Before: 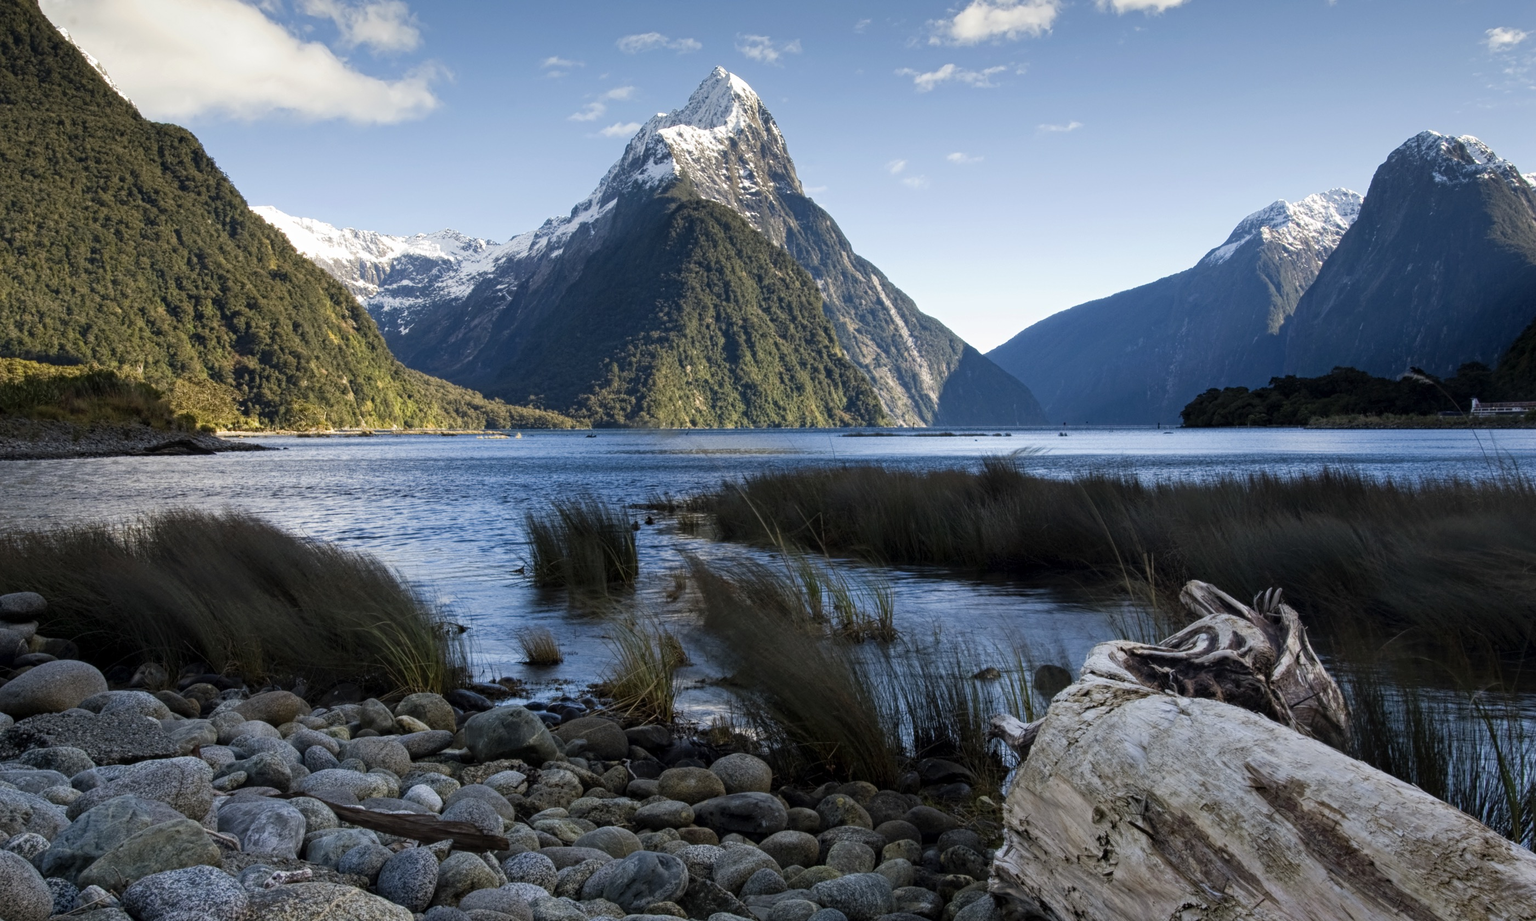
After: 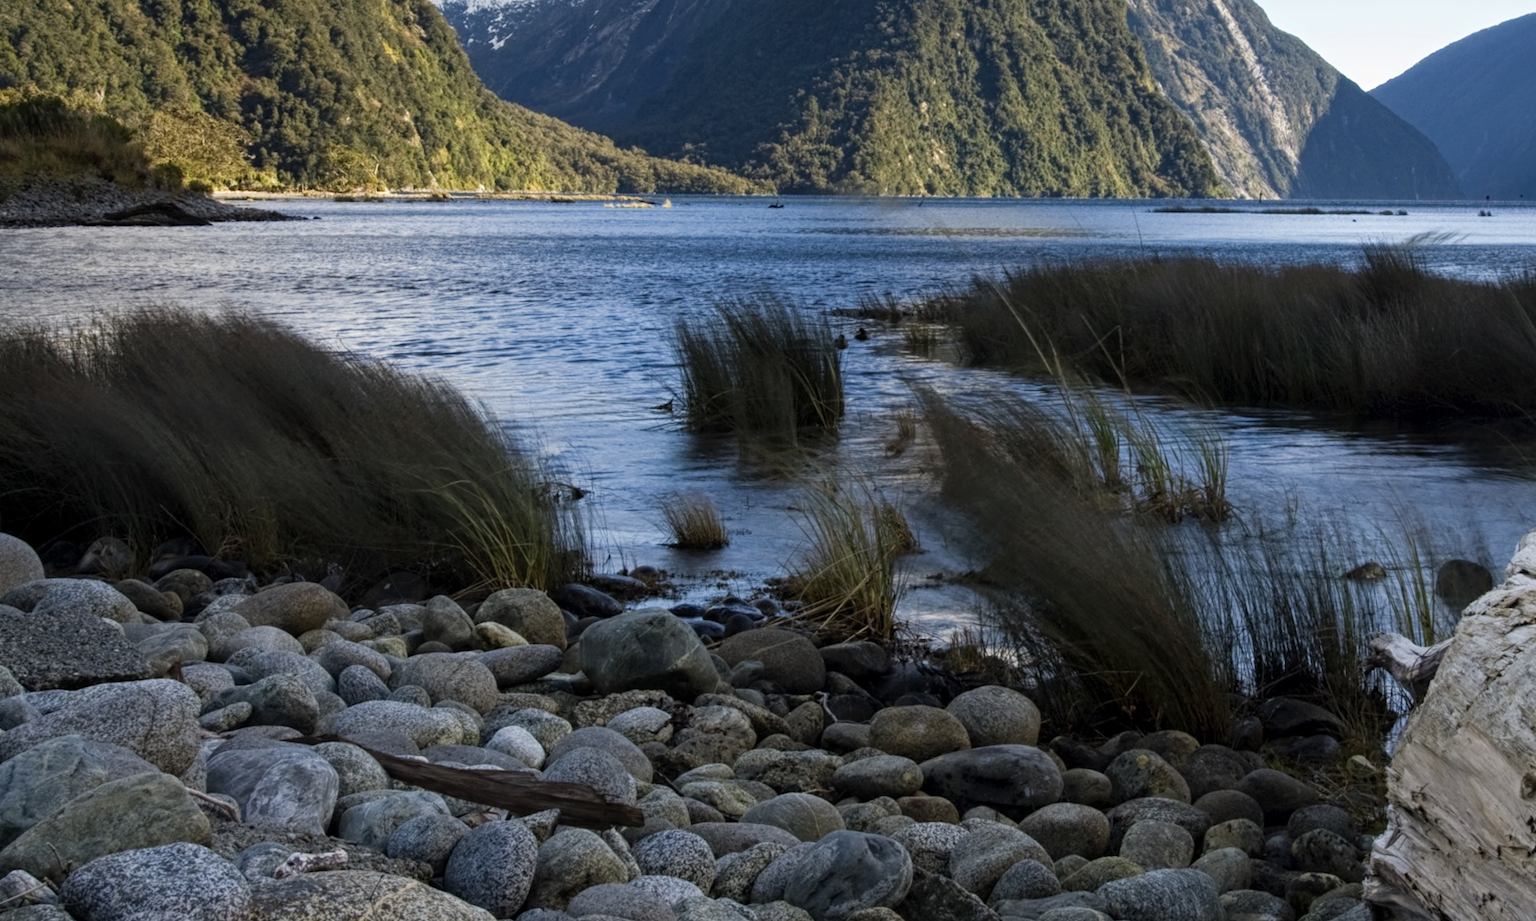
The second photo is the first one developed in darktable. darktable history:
crop and rotate: angle -0.82°, left 3.85%, top 31.828%, right 27.992%
color balance rgb: linear chroma grading › global chroma -0.67%, saturation formula JzAzBz (2021)
